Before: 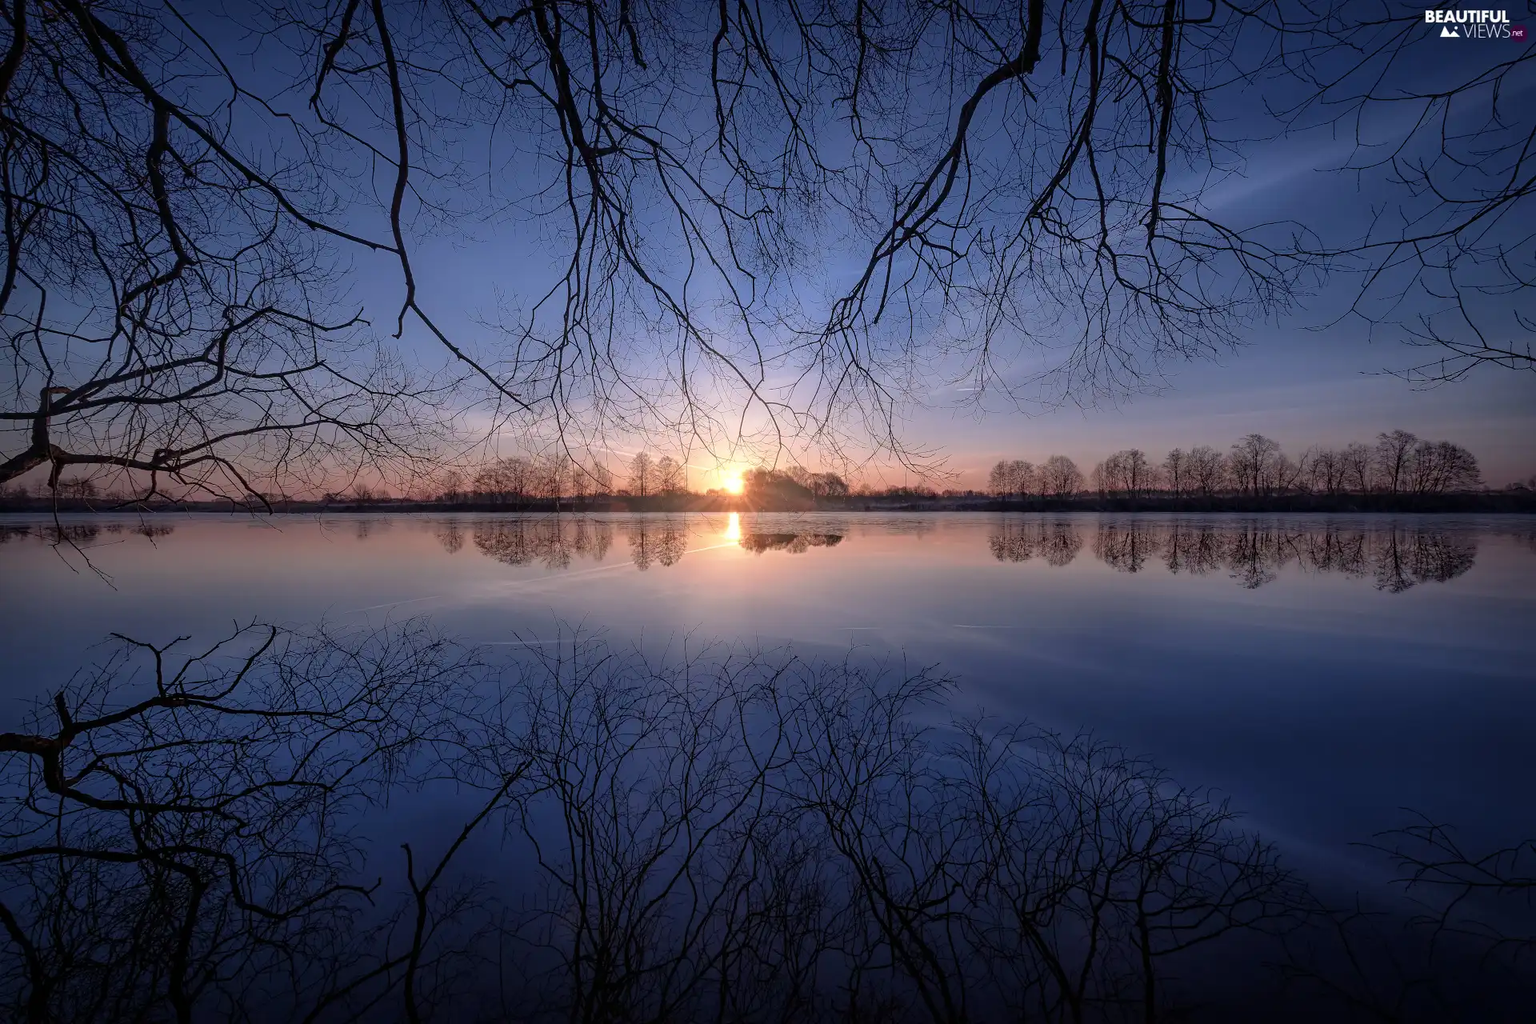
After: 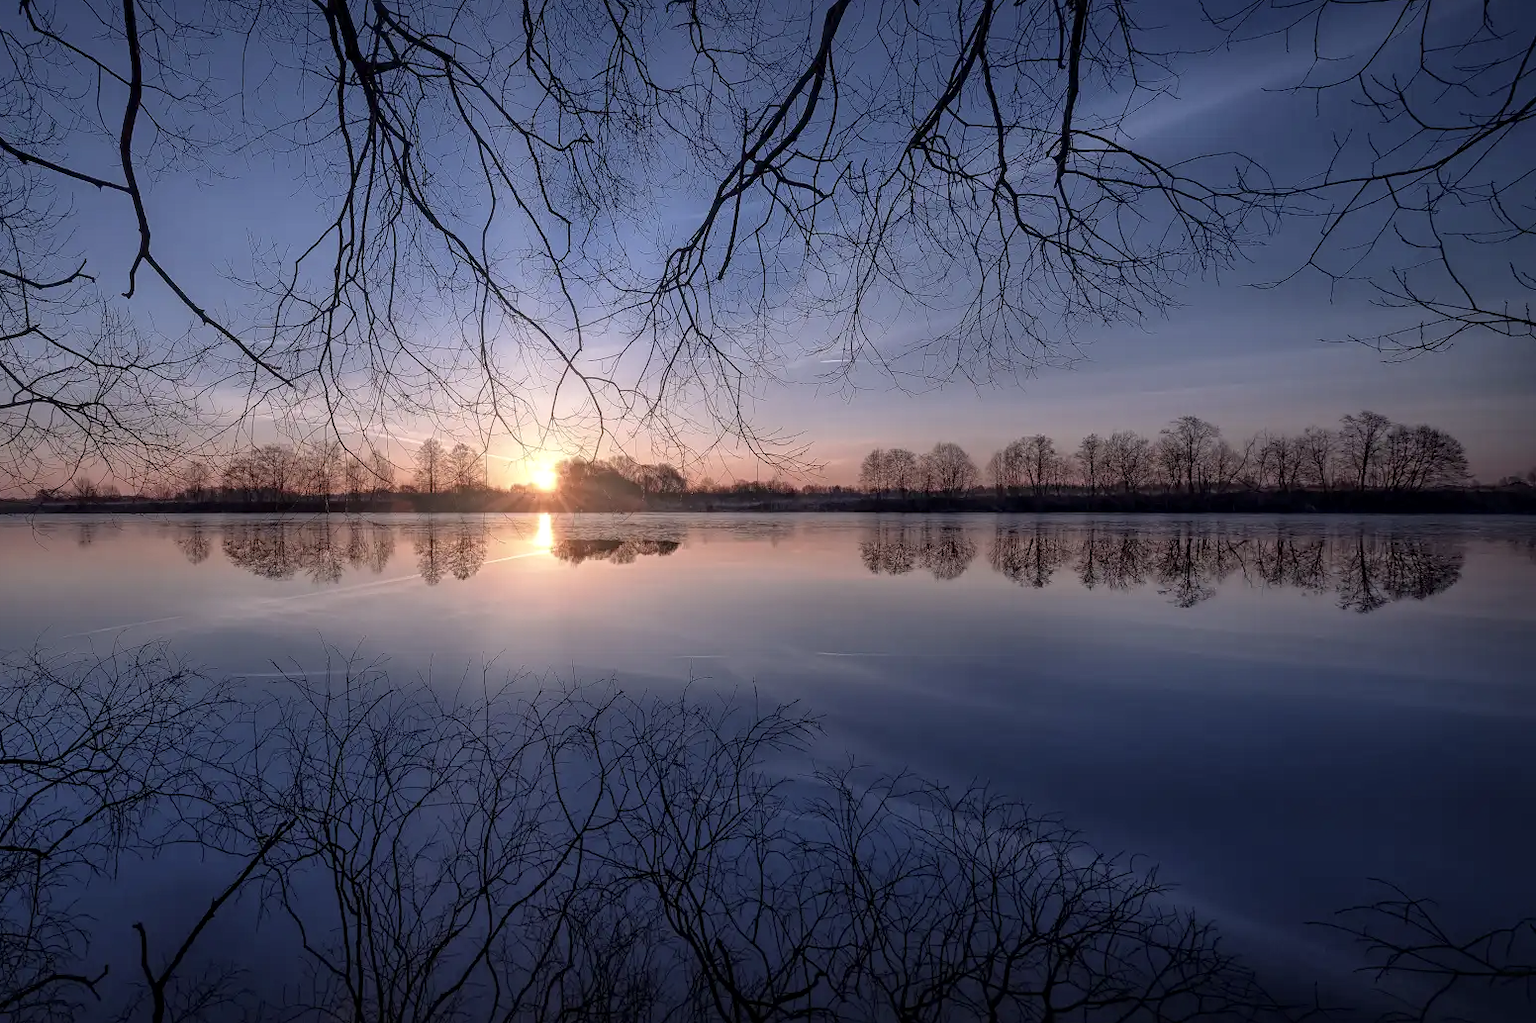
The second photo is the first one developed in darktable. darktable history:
local contrast: mode bilateral grid, contrast 20, coarseness 50, detail 120%, midtone range 0.2
crop: left 19.159%, top 9.58%, bottom 9.58%
contrast brightness saturation: saturation -0.17
